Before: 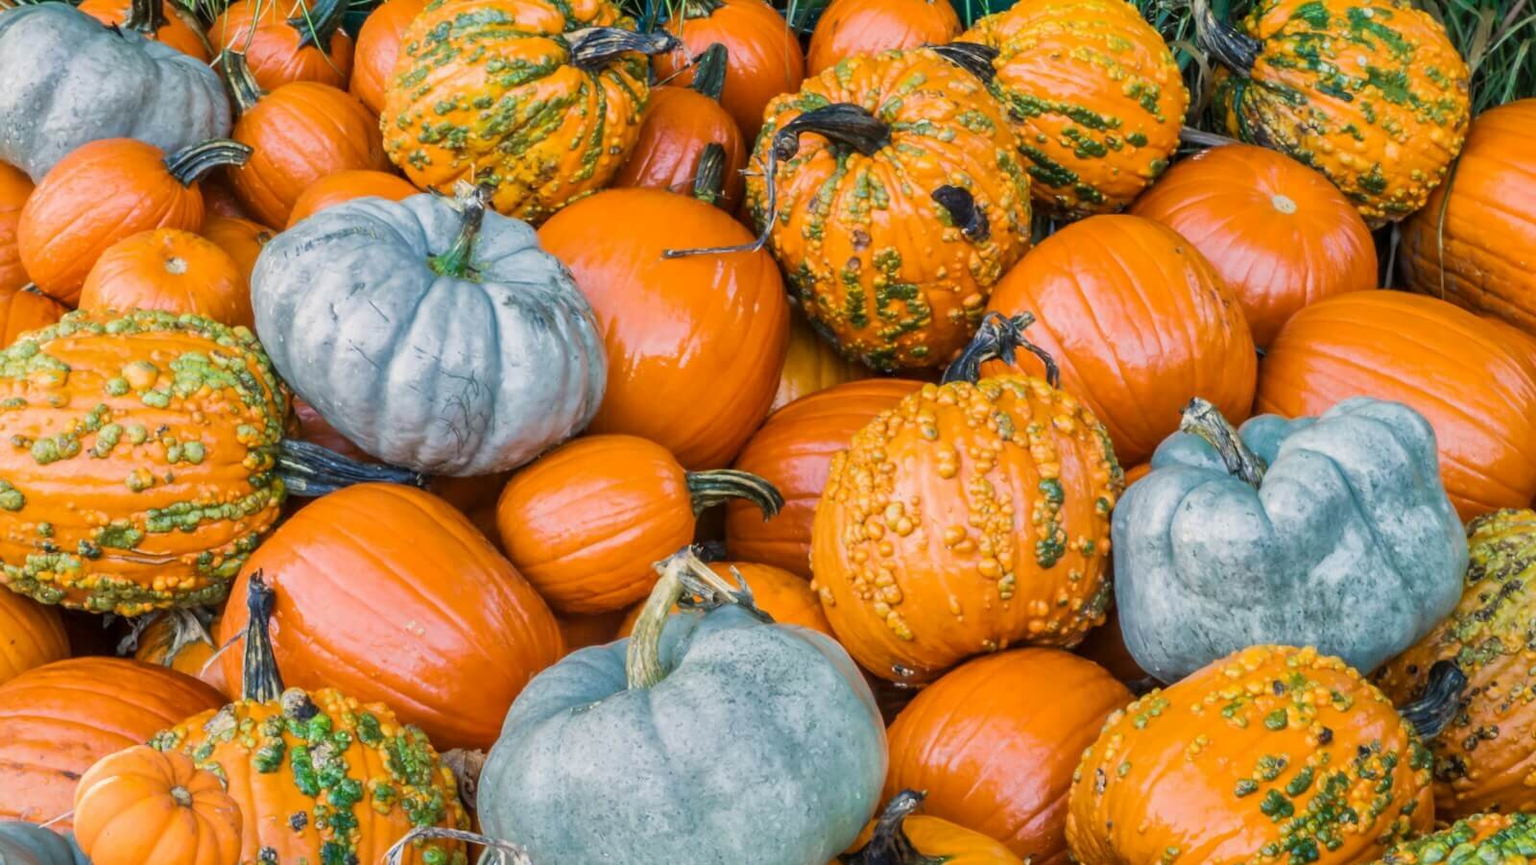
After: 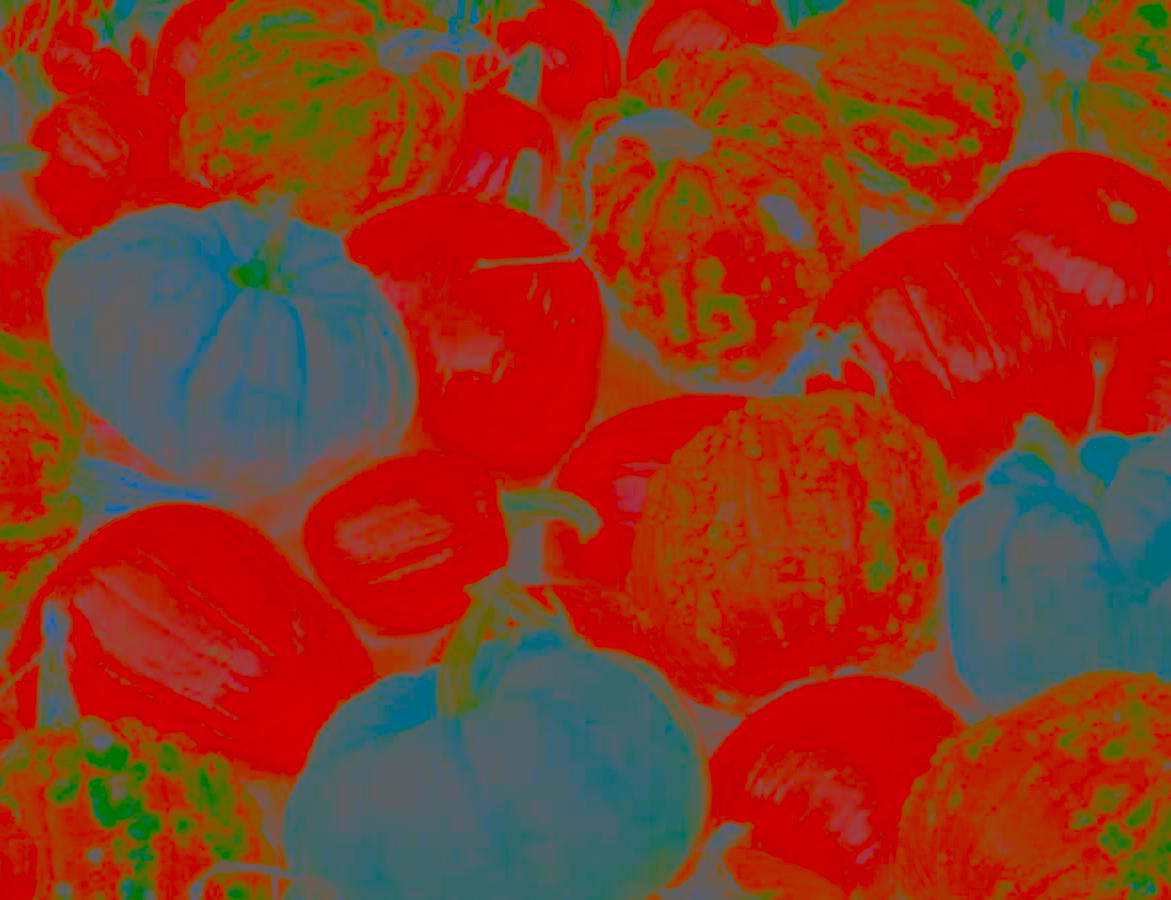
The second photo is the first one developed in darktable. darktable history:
exposure: exposure 0.2 EV, compensate highlight preservation false
shadows and highlights: shadows 12, white point adjustment 1.2, soften with gaussian
white balance: red 1.009, blue 0.985
filmic rgb: black relative exposure -7.15 EV, white relative exposure 5.36 EV, hardness 3.02, color science v6 (2022)
contrast brightness saturation: contrast -0.99, brightness -0.17, saturation 0.75
crop: left 13.443%, right 13.31%
sharpen: amount 0.2
